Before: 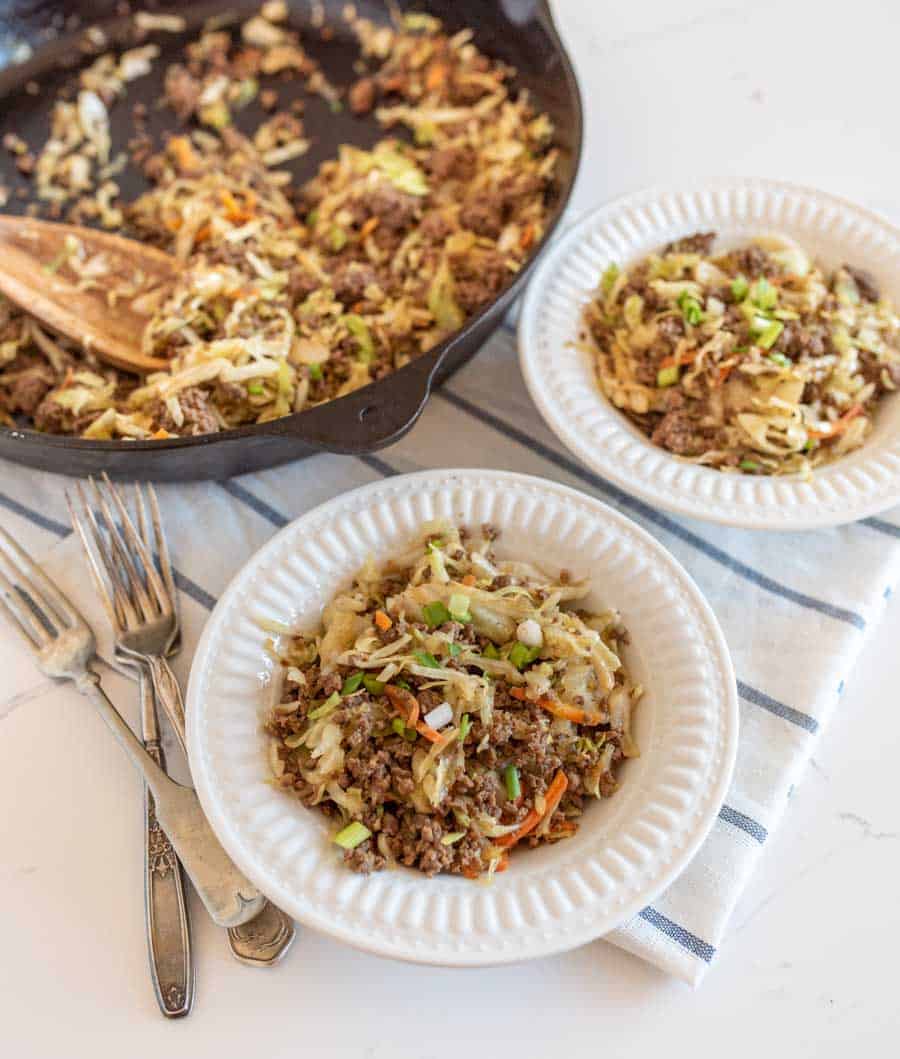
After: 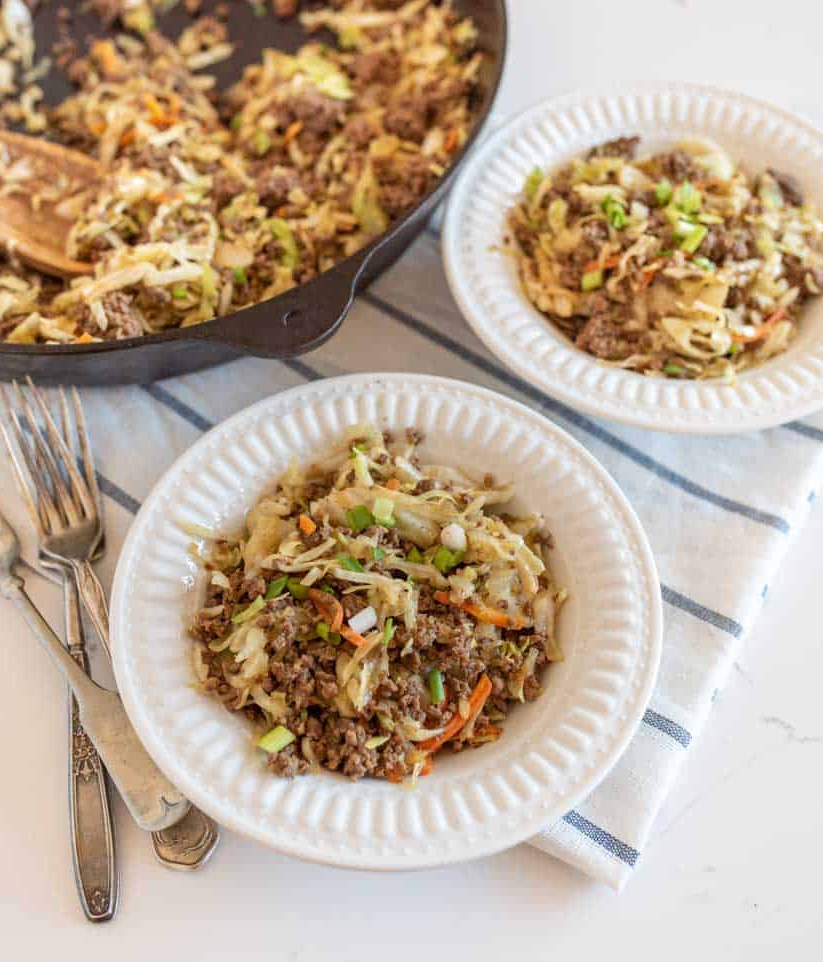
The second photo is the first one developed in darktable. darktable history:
crop and rotate: left 8.472%, top 9.109%
